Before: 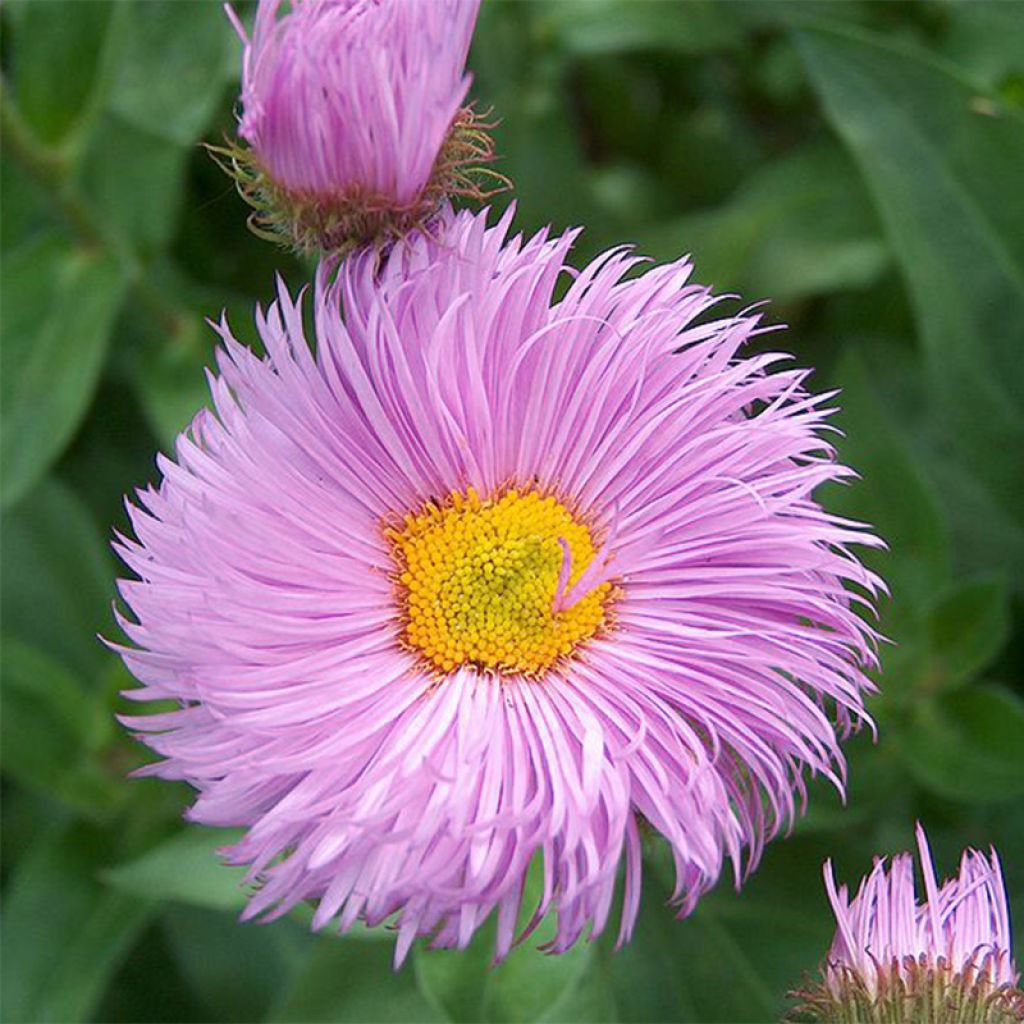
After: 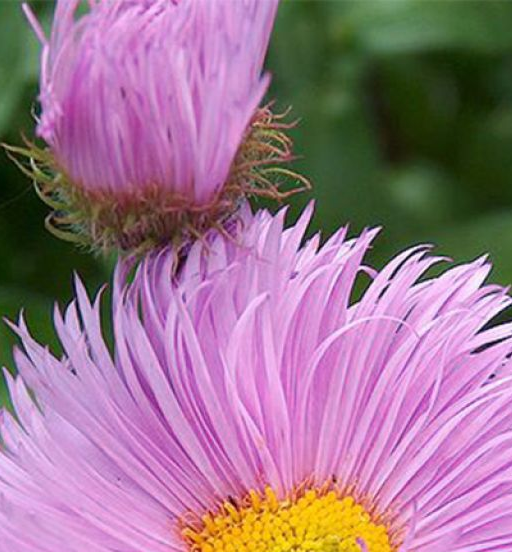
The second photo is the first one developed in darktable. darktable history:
levels: levels [0, 0.499, 1]
crop: left 19.729%, right 30.219%, bottom 46.01%
